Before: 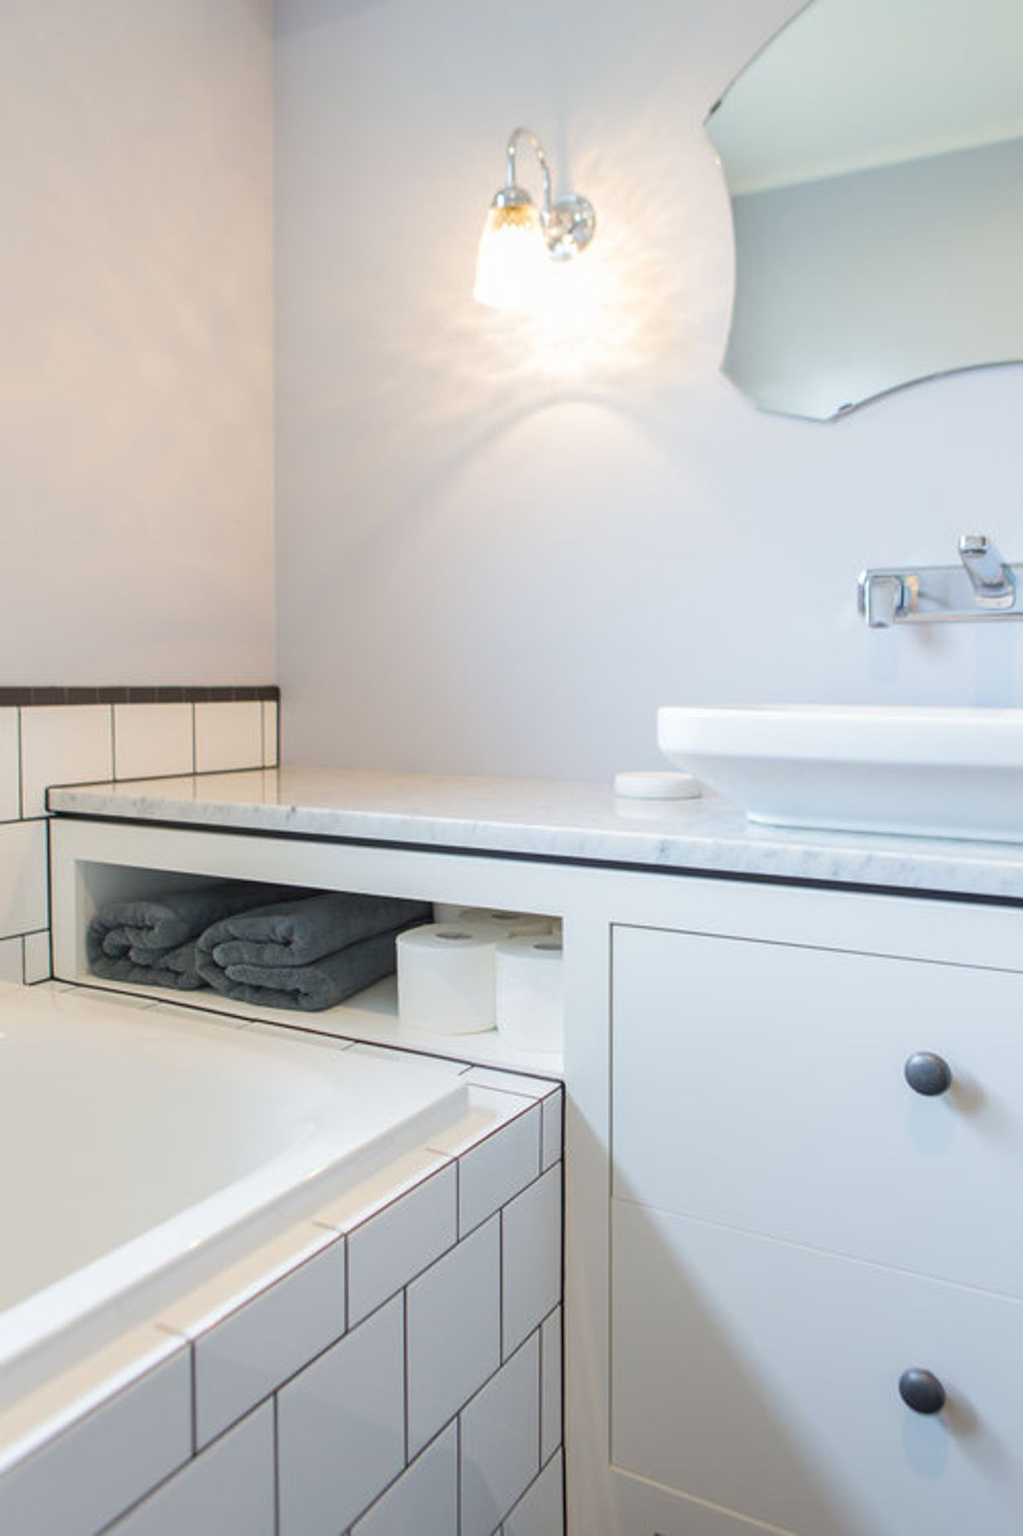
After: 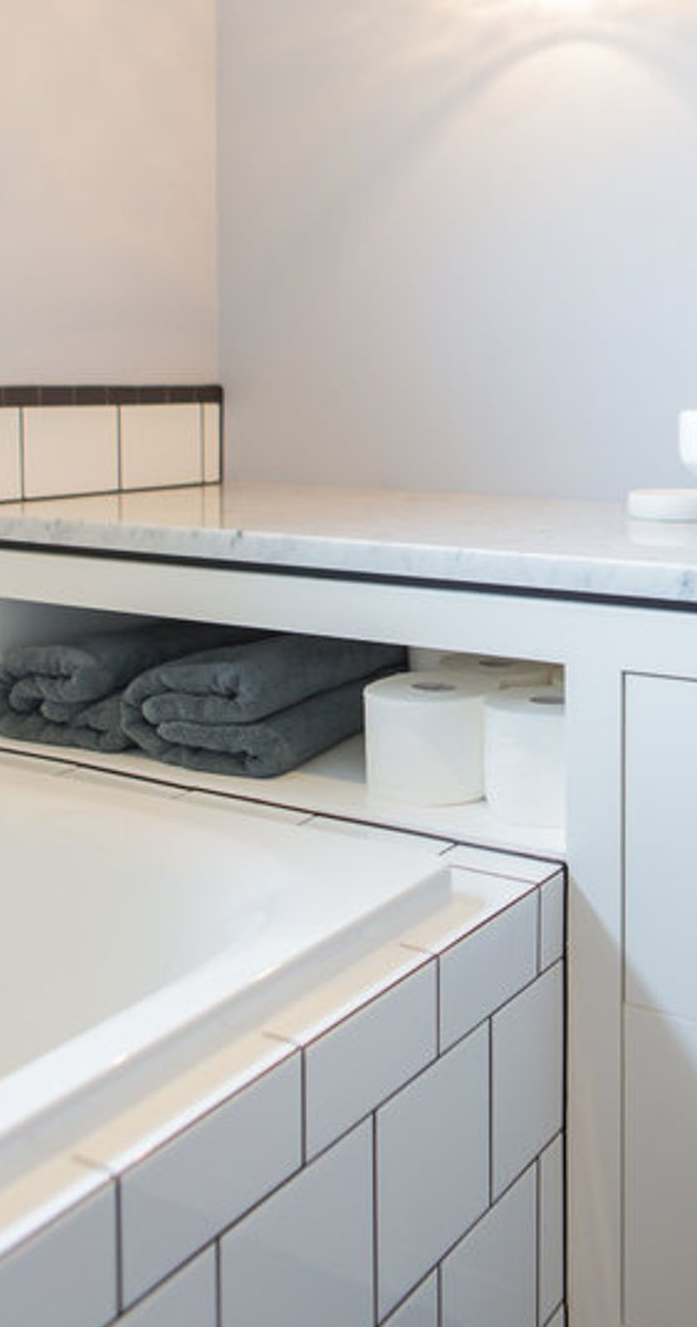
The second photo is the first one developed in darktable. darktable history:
crop: left 9.332%, top 23.971%, right 34.267%, bottom 4.506%
